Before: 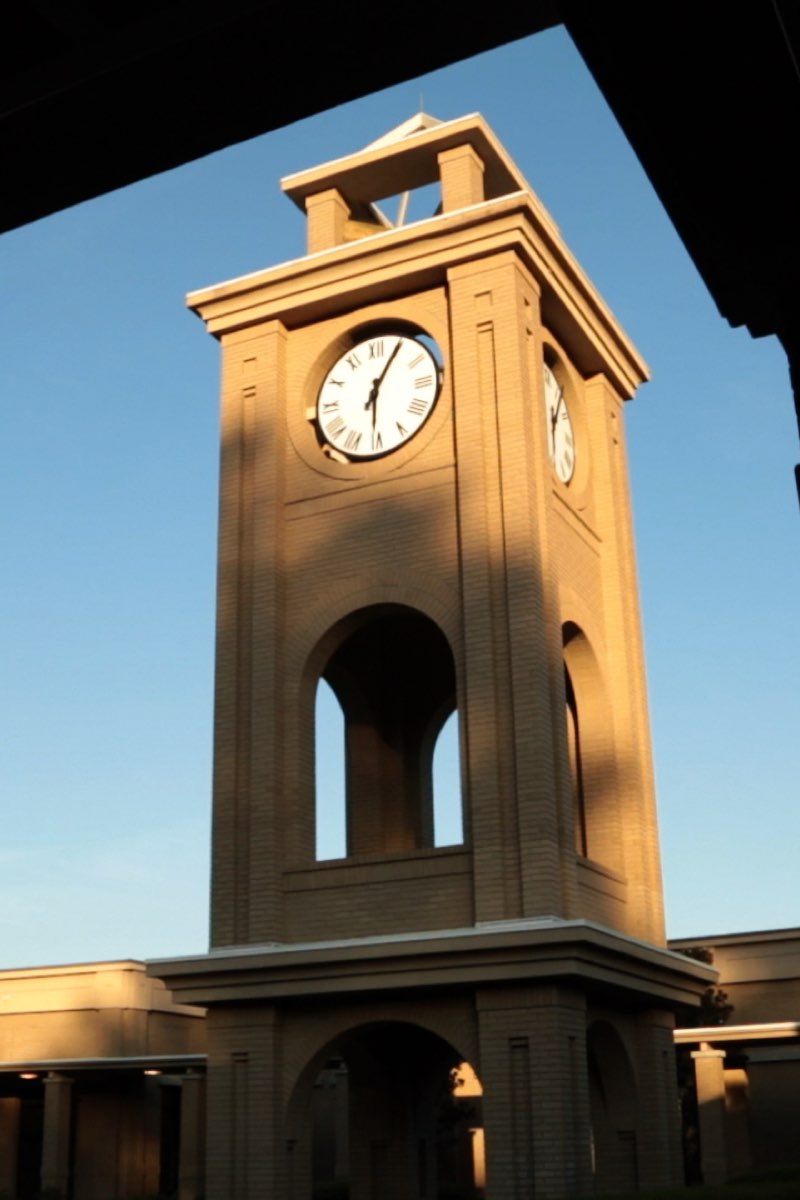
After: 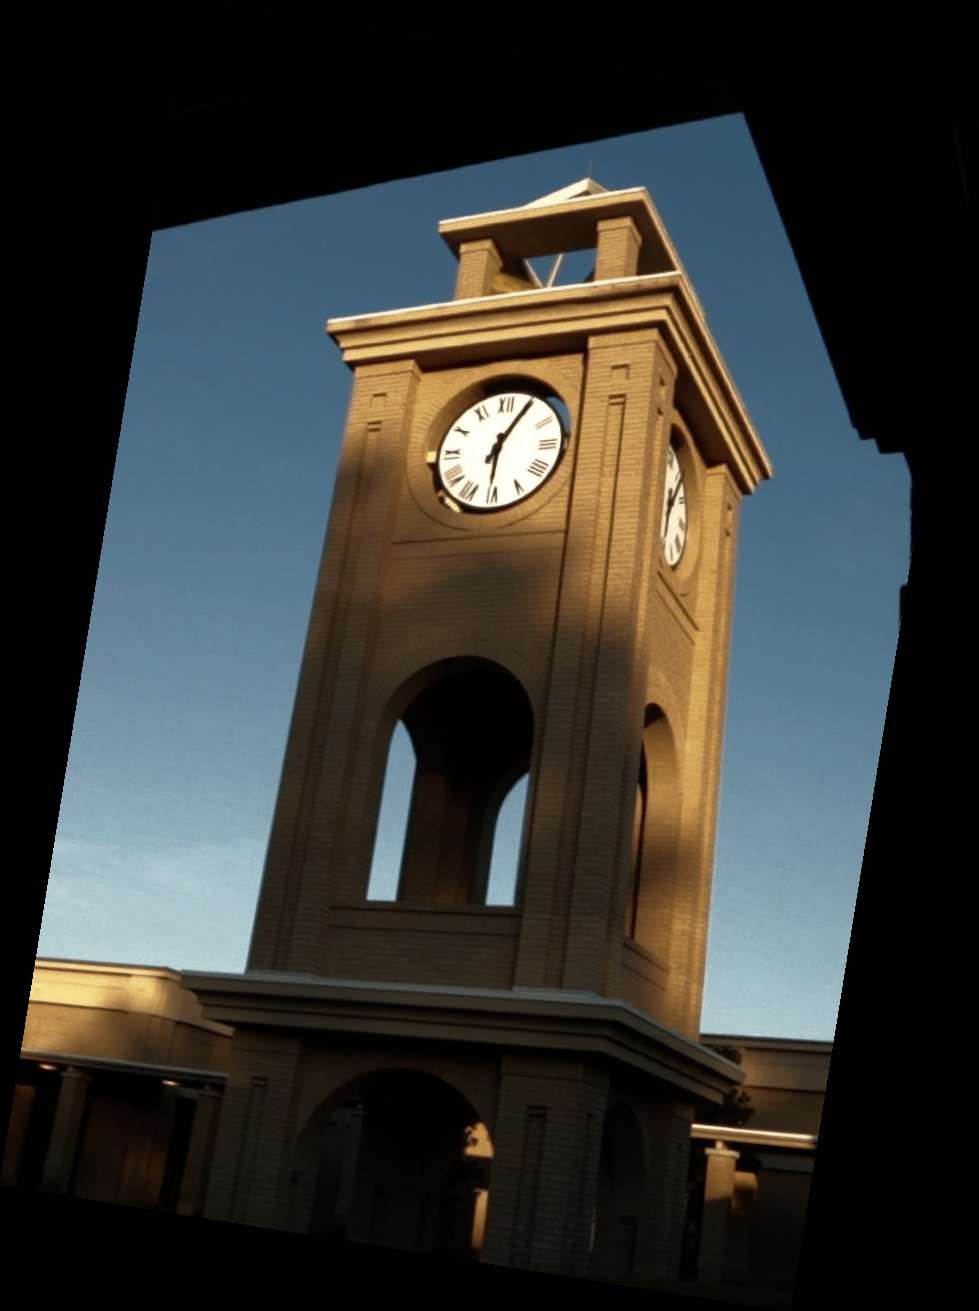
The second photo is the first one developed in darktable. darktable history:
rotate and perspective: rotation 9.12°, automatic cropping off
base curve: curves: ch0 [(0, 0) (0.564, 0.291) (0.802, 0.731) (1, 1)]
